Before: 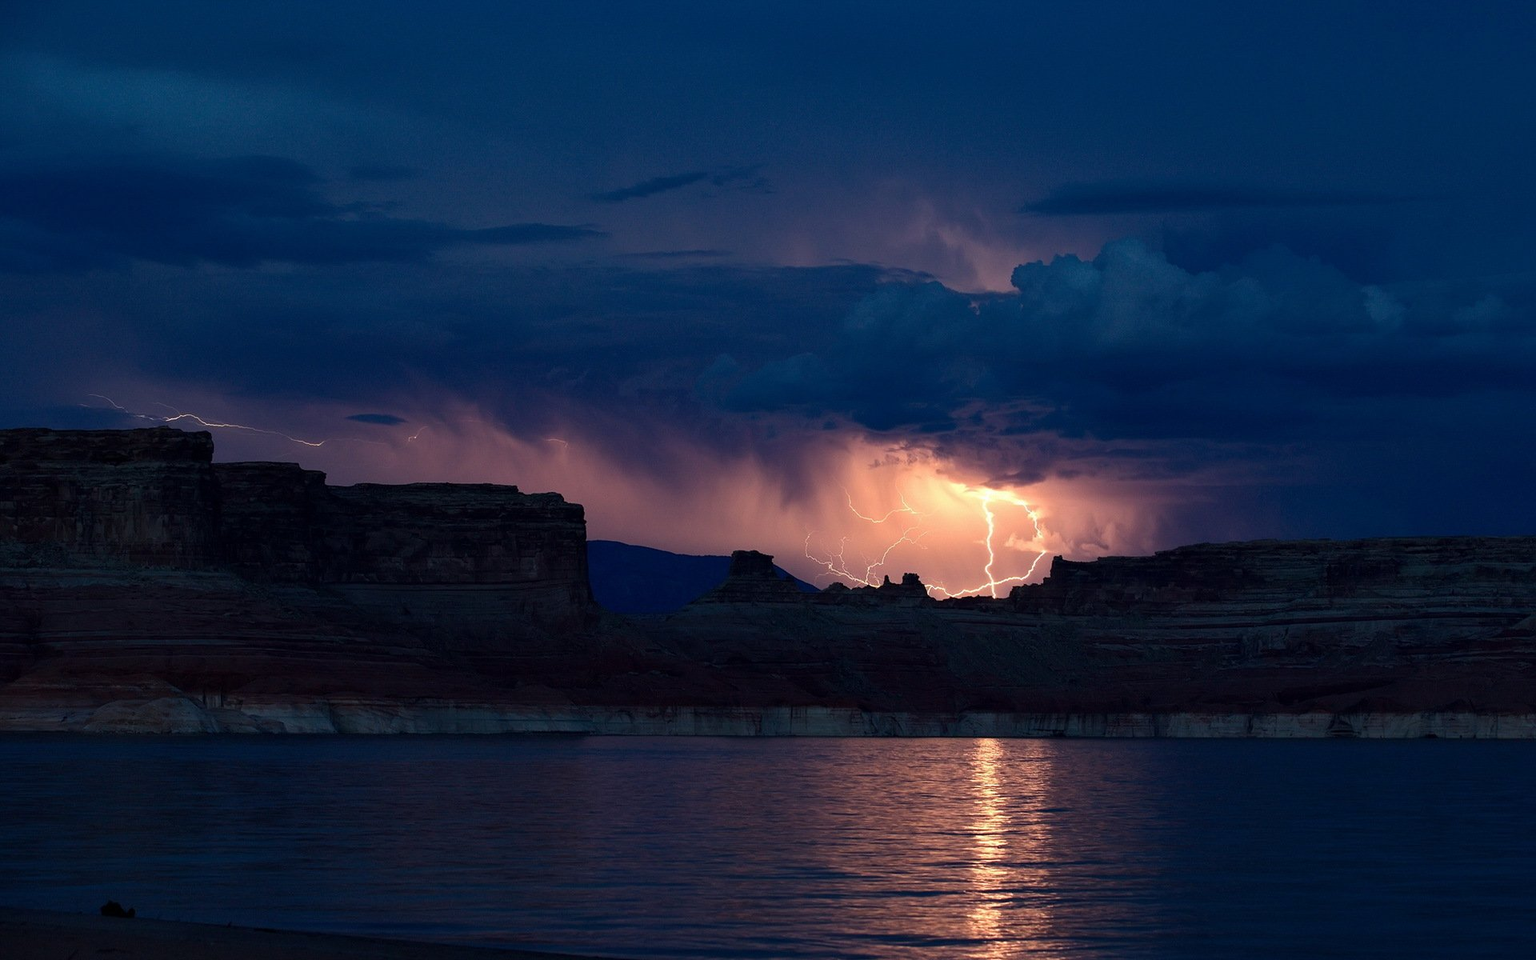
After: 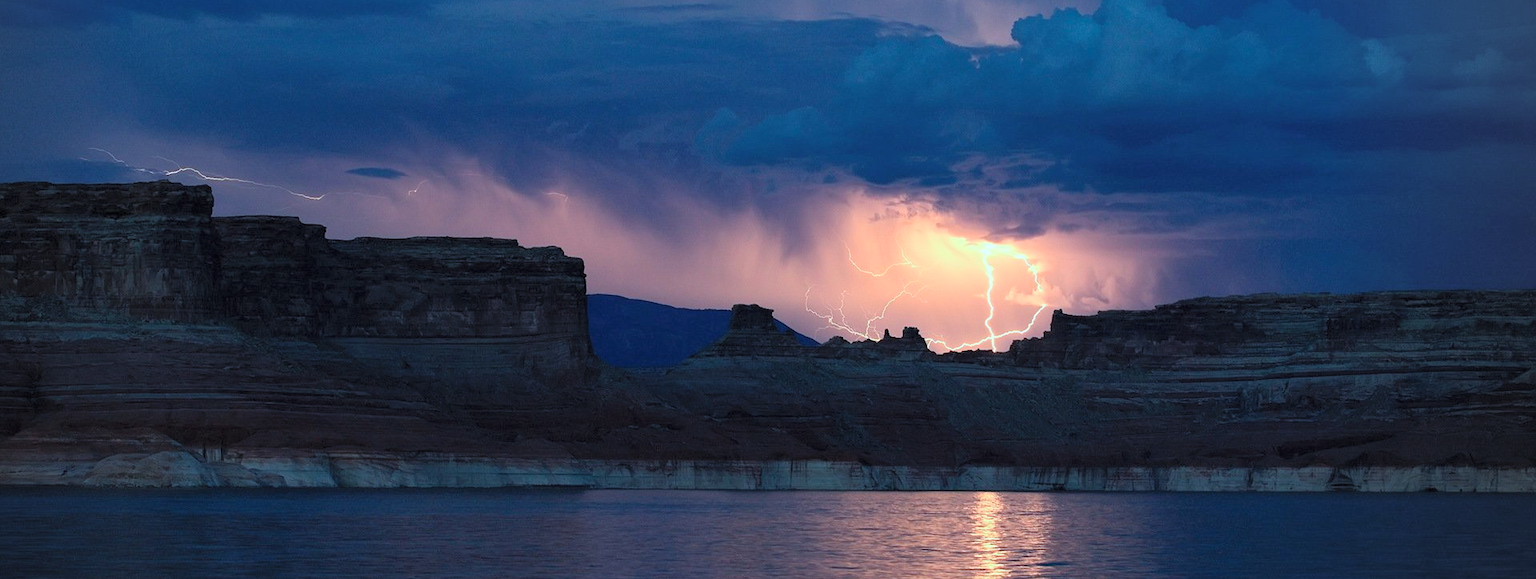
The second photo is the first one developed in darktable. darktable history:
crop and rotate: top 25.685%, bottom 13.958%
color correction: highlights a* -10.19, highlights b* -10.11
vignetting: center (-0.067, -0.314)
contrast brightness saturation: contrast 0.102, brightness 0.315, saturation 0.142
